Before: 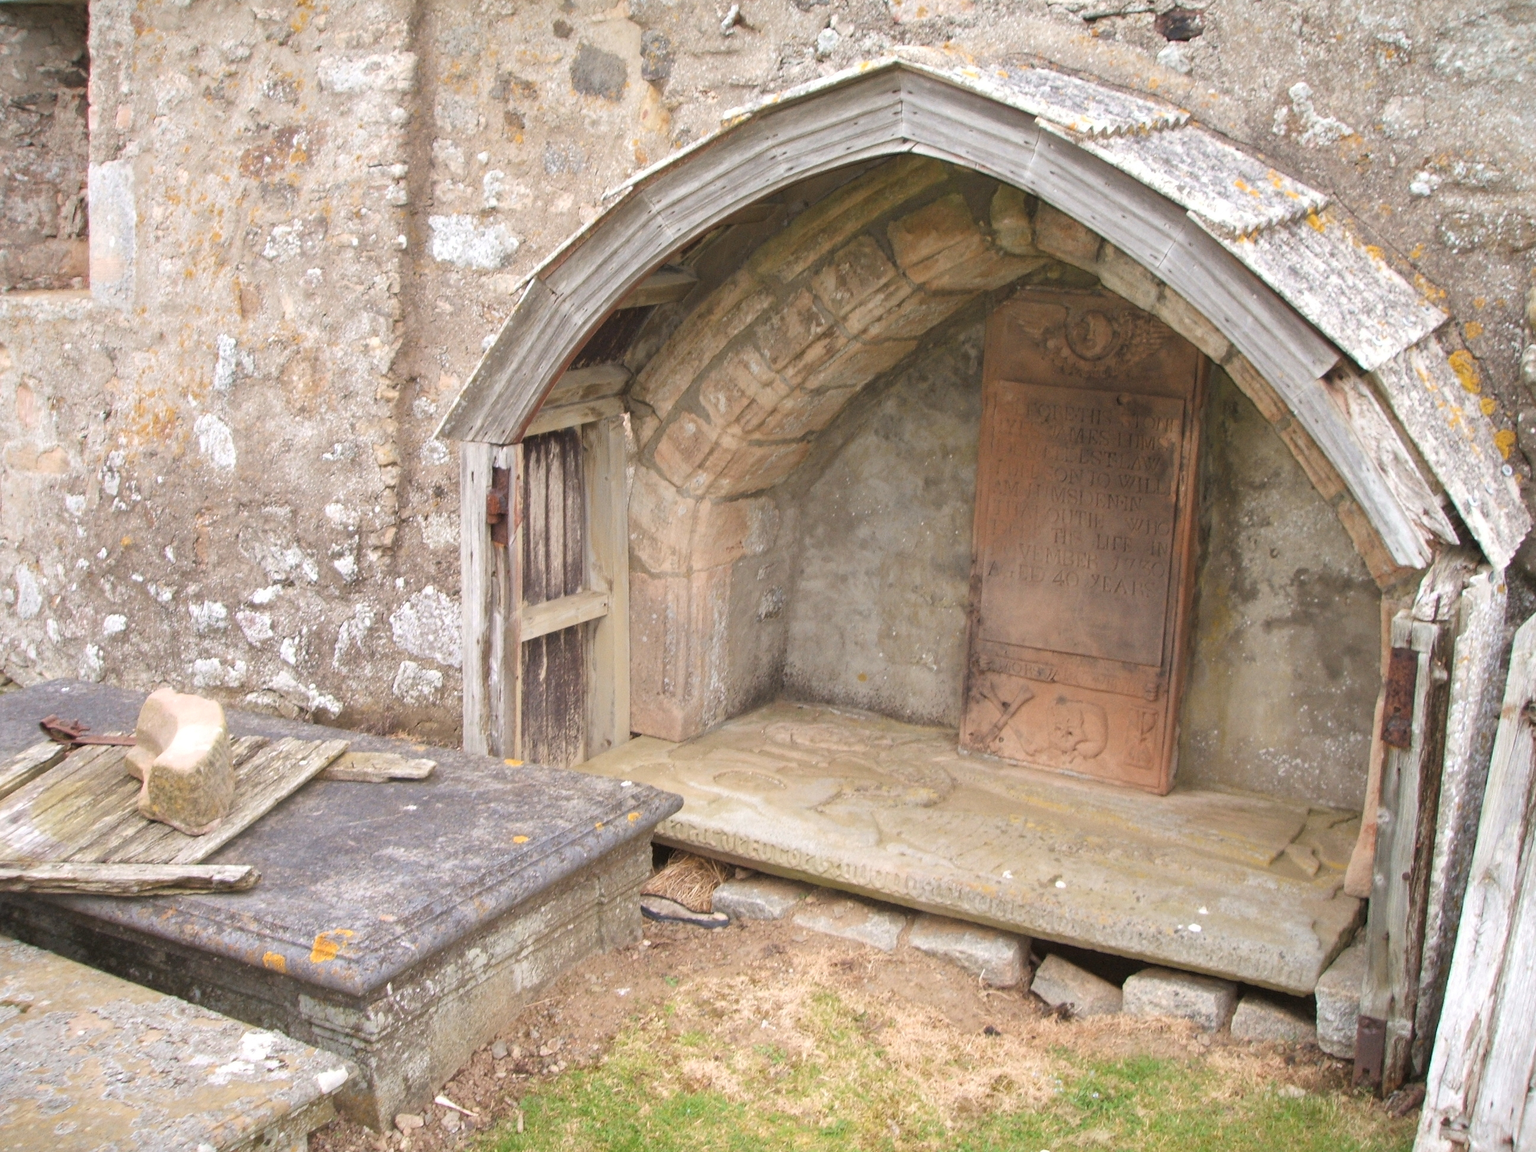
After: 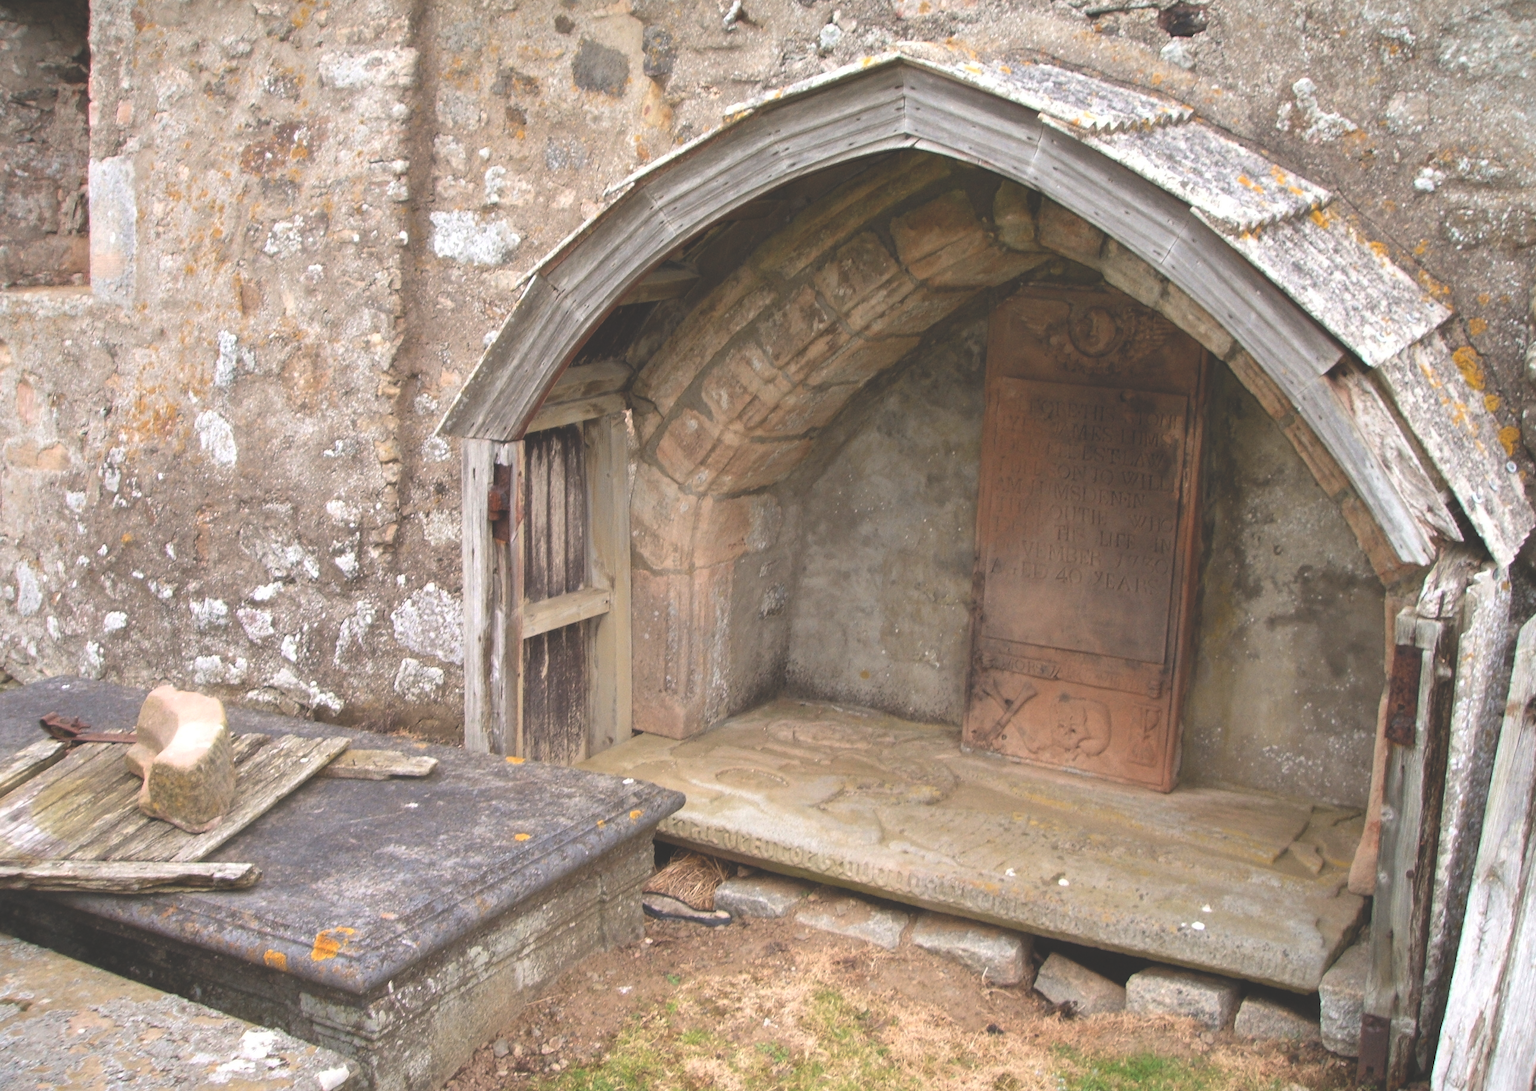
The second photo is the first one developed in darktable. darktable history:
rgb curve: curves: ch0 [(0, 0.186) (0.314, 0.284) (0.775, 0.708) (1, 1)], compensate middle gray true, preserve colors none
crop: top 0.448%, right 0.264%, bottom 5.045%
haze removal: strength -0.1, adaptive false
